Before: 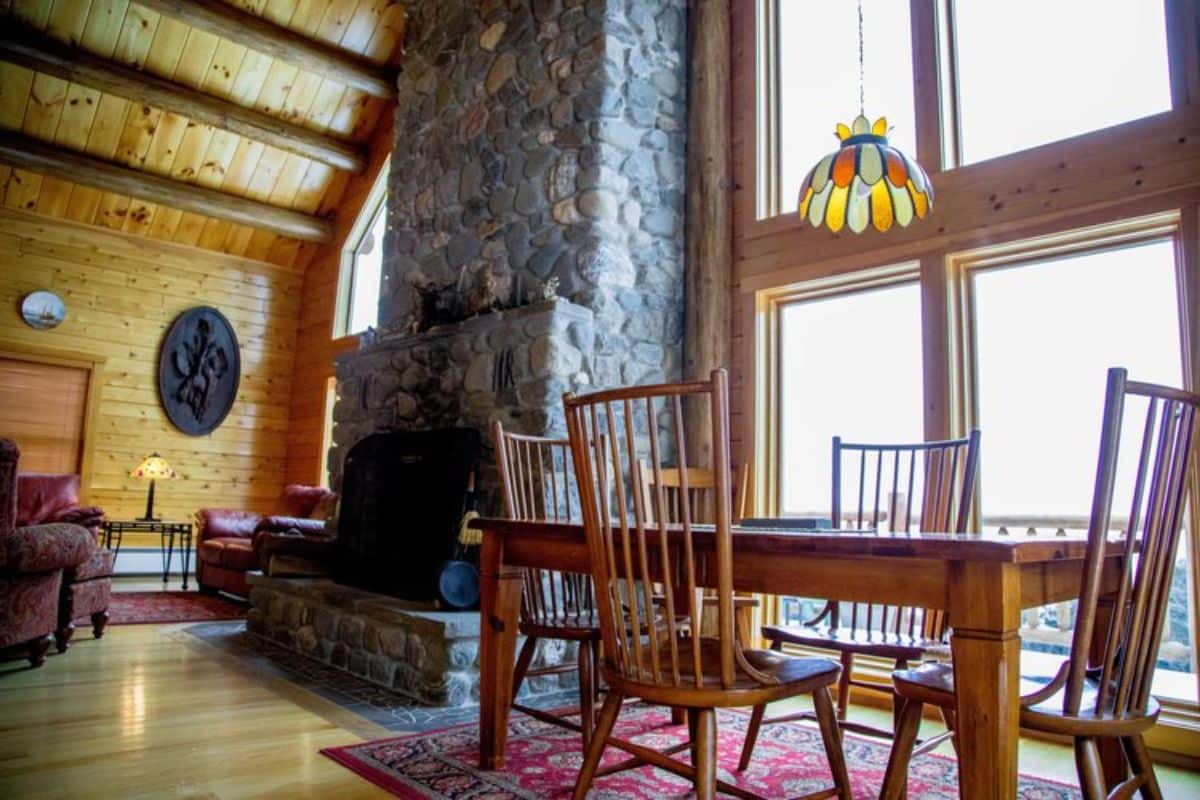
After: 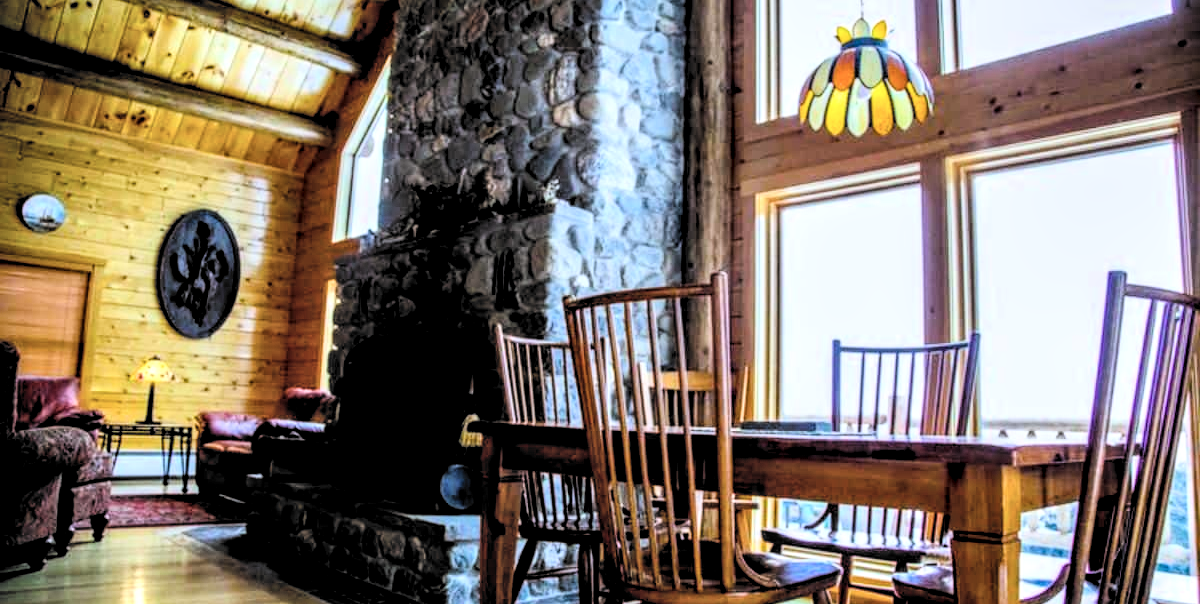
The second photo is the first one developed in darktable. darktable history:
contrast brightness saturation: brightness 0.134
color balance rgb: highlights gain › luminance 16.332%, highlights gain › chroma 2.924%, highlights gain › hue 258.95°, perceptual saturation grading › global saturation 28.273%, perceptual saturation grading › mid-tones 12.702%, perceptual saturation grading › shadows 10.494%, global vibrance 5.933%
filmic rgb: black relative exposure -5 EV, white relative exposure 3.95 EV, threshold 5.97 EV, hardness 2.91, contrast 1.406, highlights saturation mix -30.35%, color science v6 (2022), enable highlight reconstruction true
crop and rotate: top 12.293%, bottom 12.161%
exposure: black level correction 0.001, compensate exposure bias true, compensate highlight preservation false
local contrast: highlights 60%, shadows 60%, detail 160%
color zones: curves: ch1 [(0, 0.469) (0.01, 0.469) (0.12, 0.446) (0.248, 0.469) (0.5, 0.5) (0.748, 0.5) (0.99, 0.469) (1, 0.469)]
